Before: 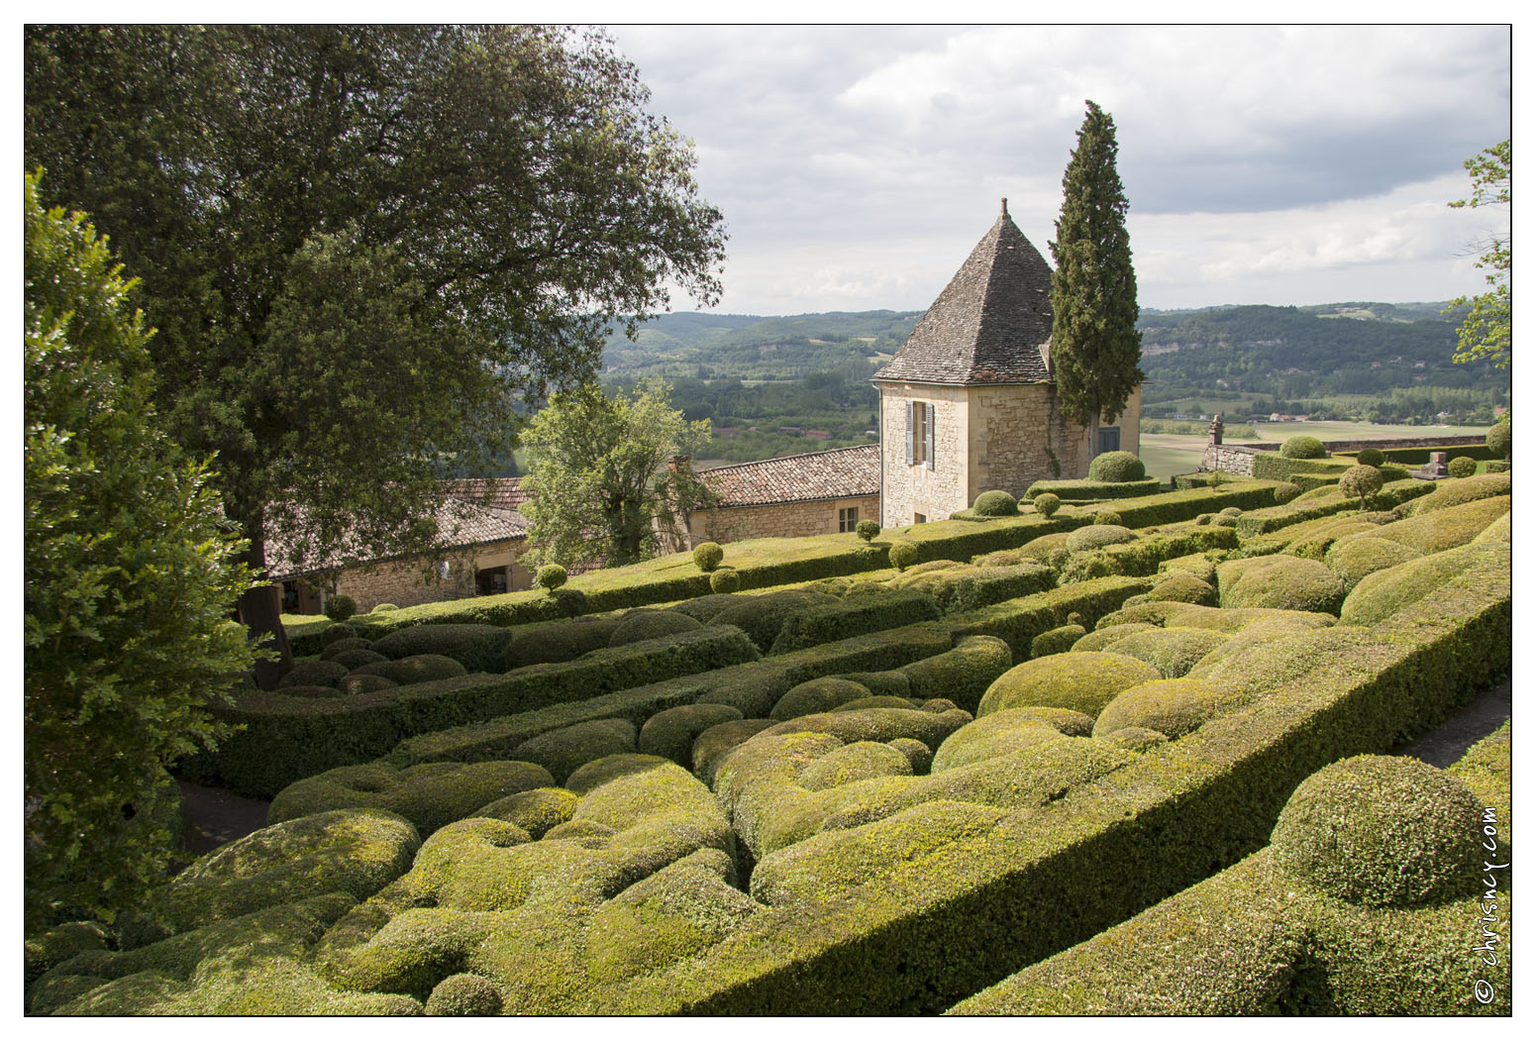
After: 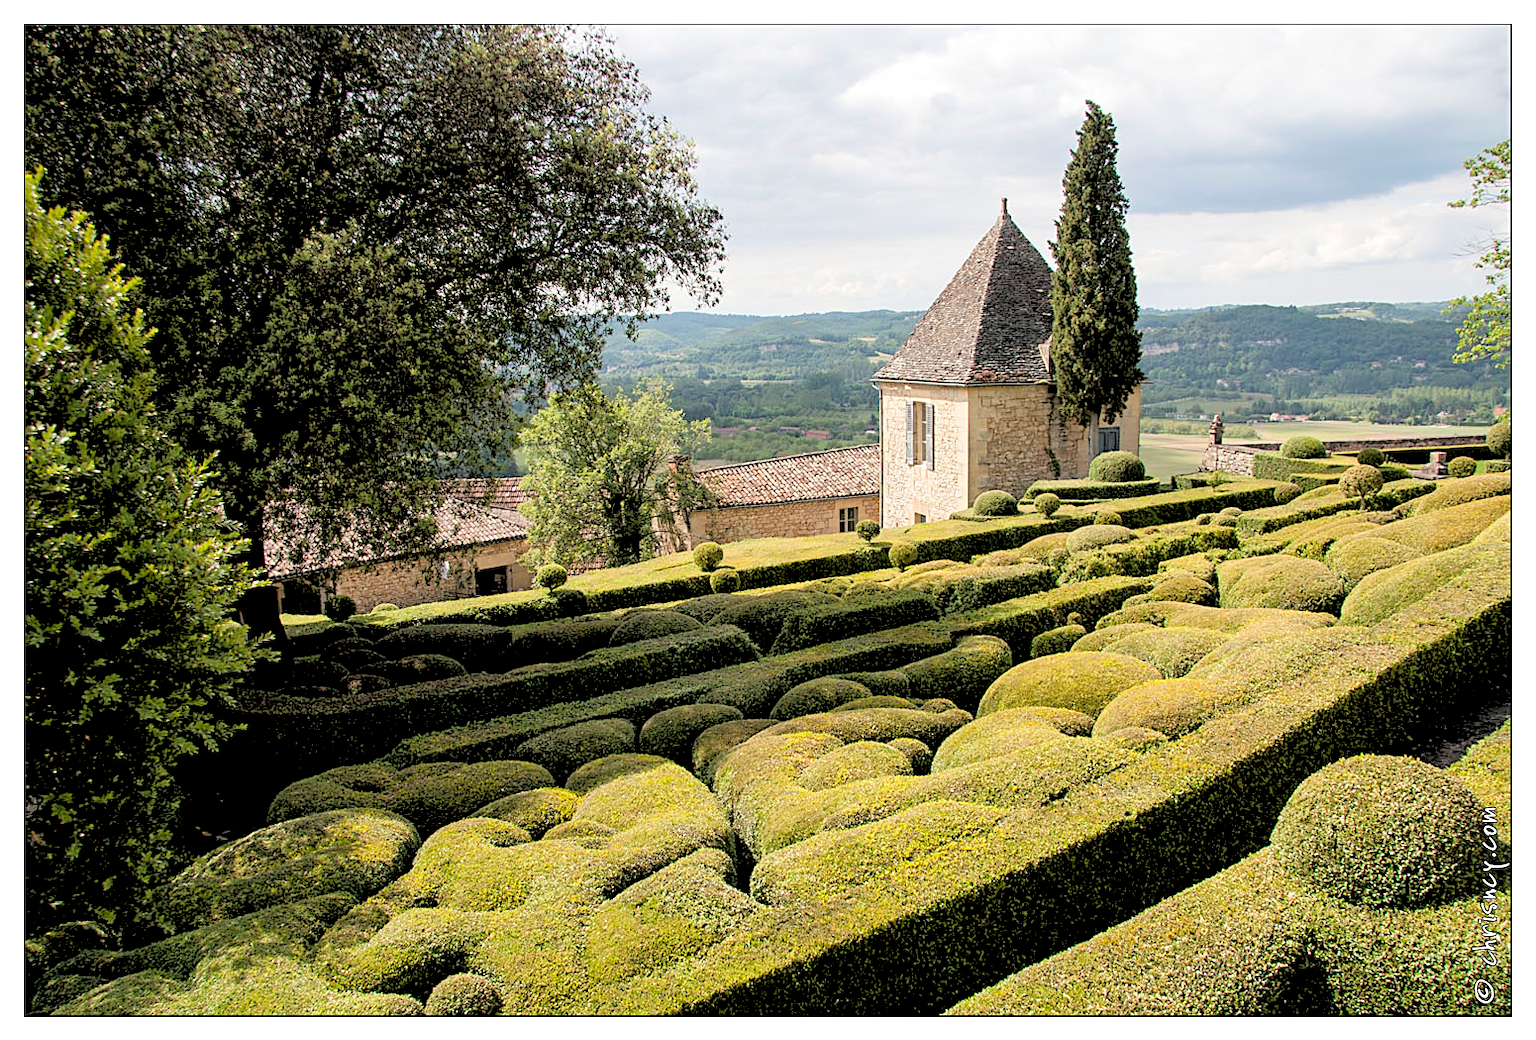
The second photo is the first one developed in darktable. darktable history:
rgb levels: levels [[0.027, 0.429, 0.996], [0, 0.5, 1], [0, 0.5, 1]]
sharpen: on, module defaults
local contrast: mode bilateral grid, contrast 20, coarseness 50, detail 120%, midtone range 0.2
